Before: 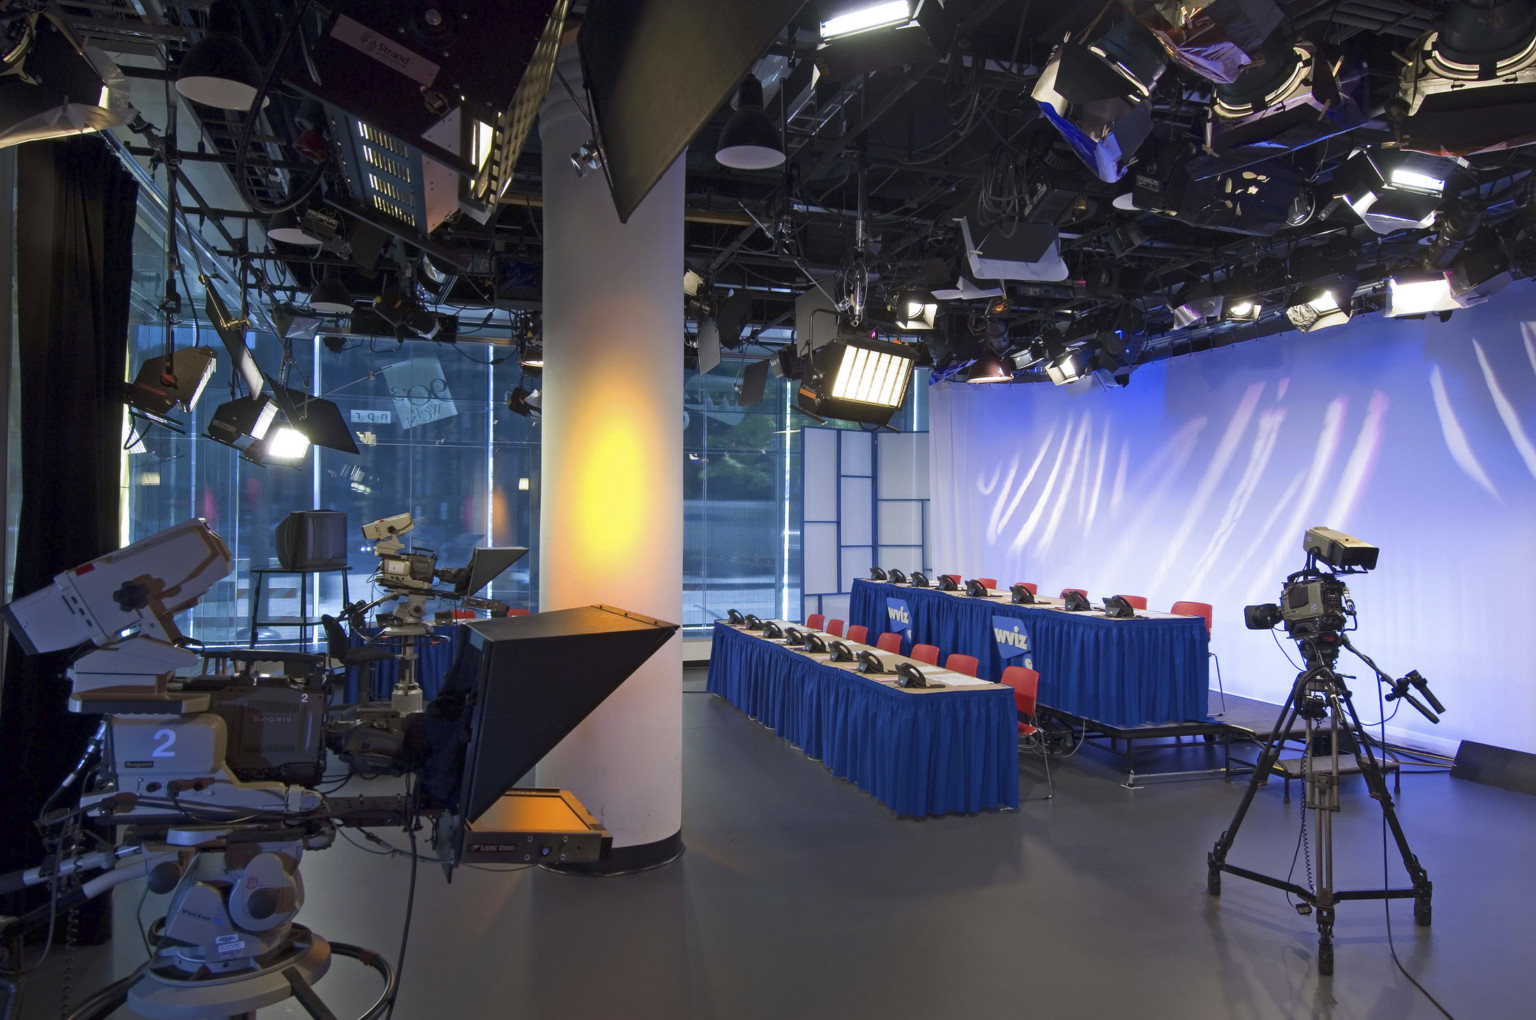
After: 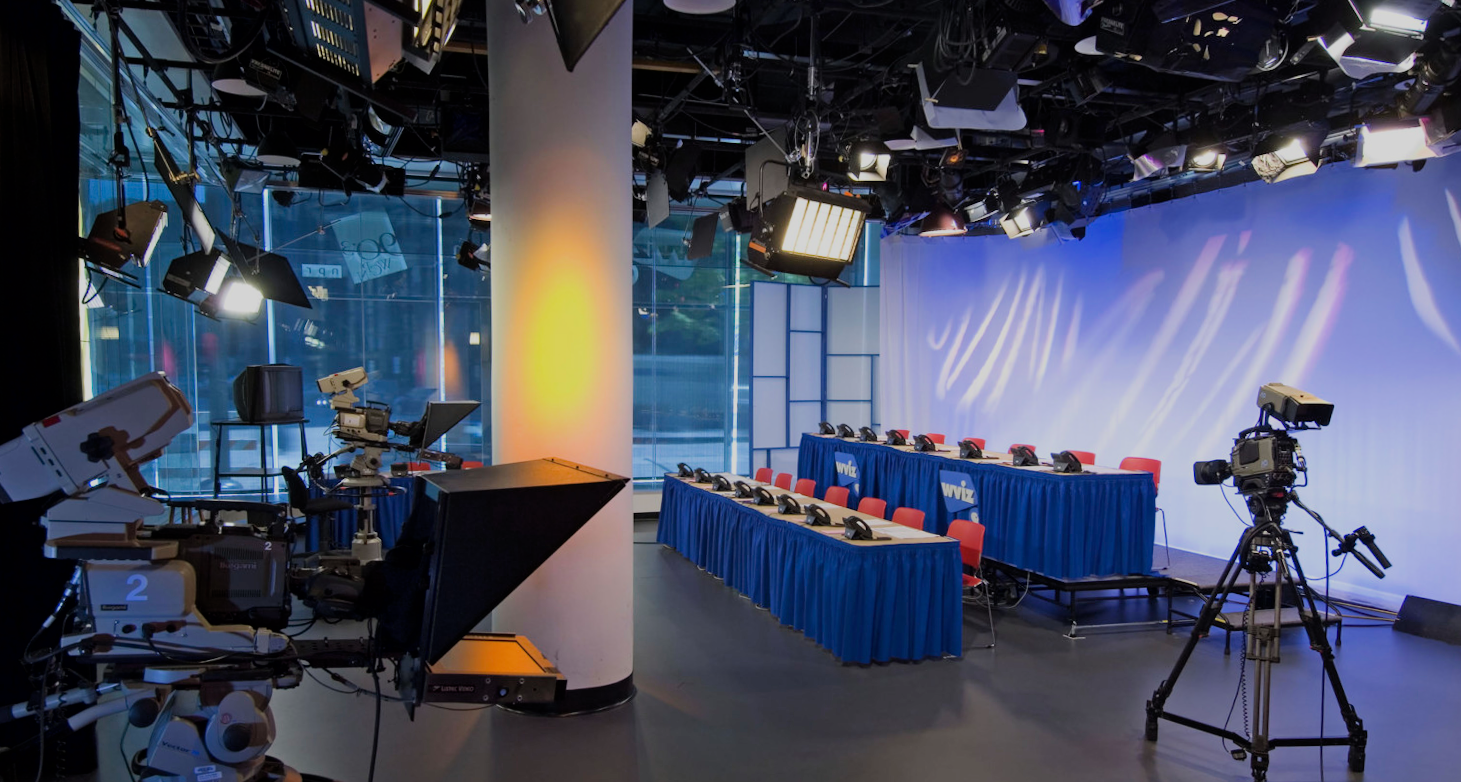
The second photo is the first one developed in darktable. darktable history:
bloom: size 3%, threshold 100%, strength 0%
crop and rotate: top 15.774%, bottom 5.506%
filmic rgb: black relative exposure -7.65 EV, white relative exposure 4.56 EV, hardness 3.61, color science v6 (2022)
rotate and perspective: rotation 0.074°, lens shift (vertical) 0.096, lens shift (horizontal) -0.041, crop left 0.043, crop right 0.952, crop top 0.024, crop bottom 0.979
